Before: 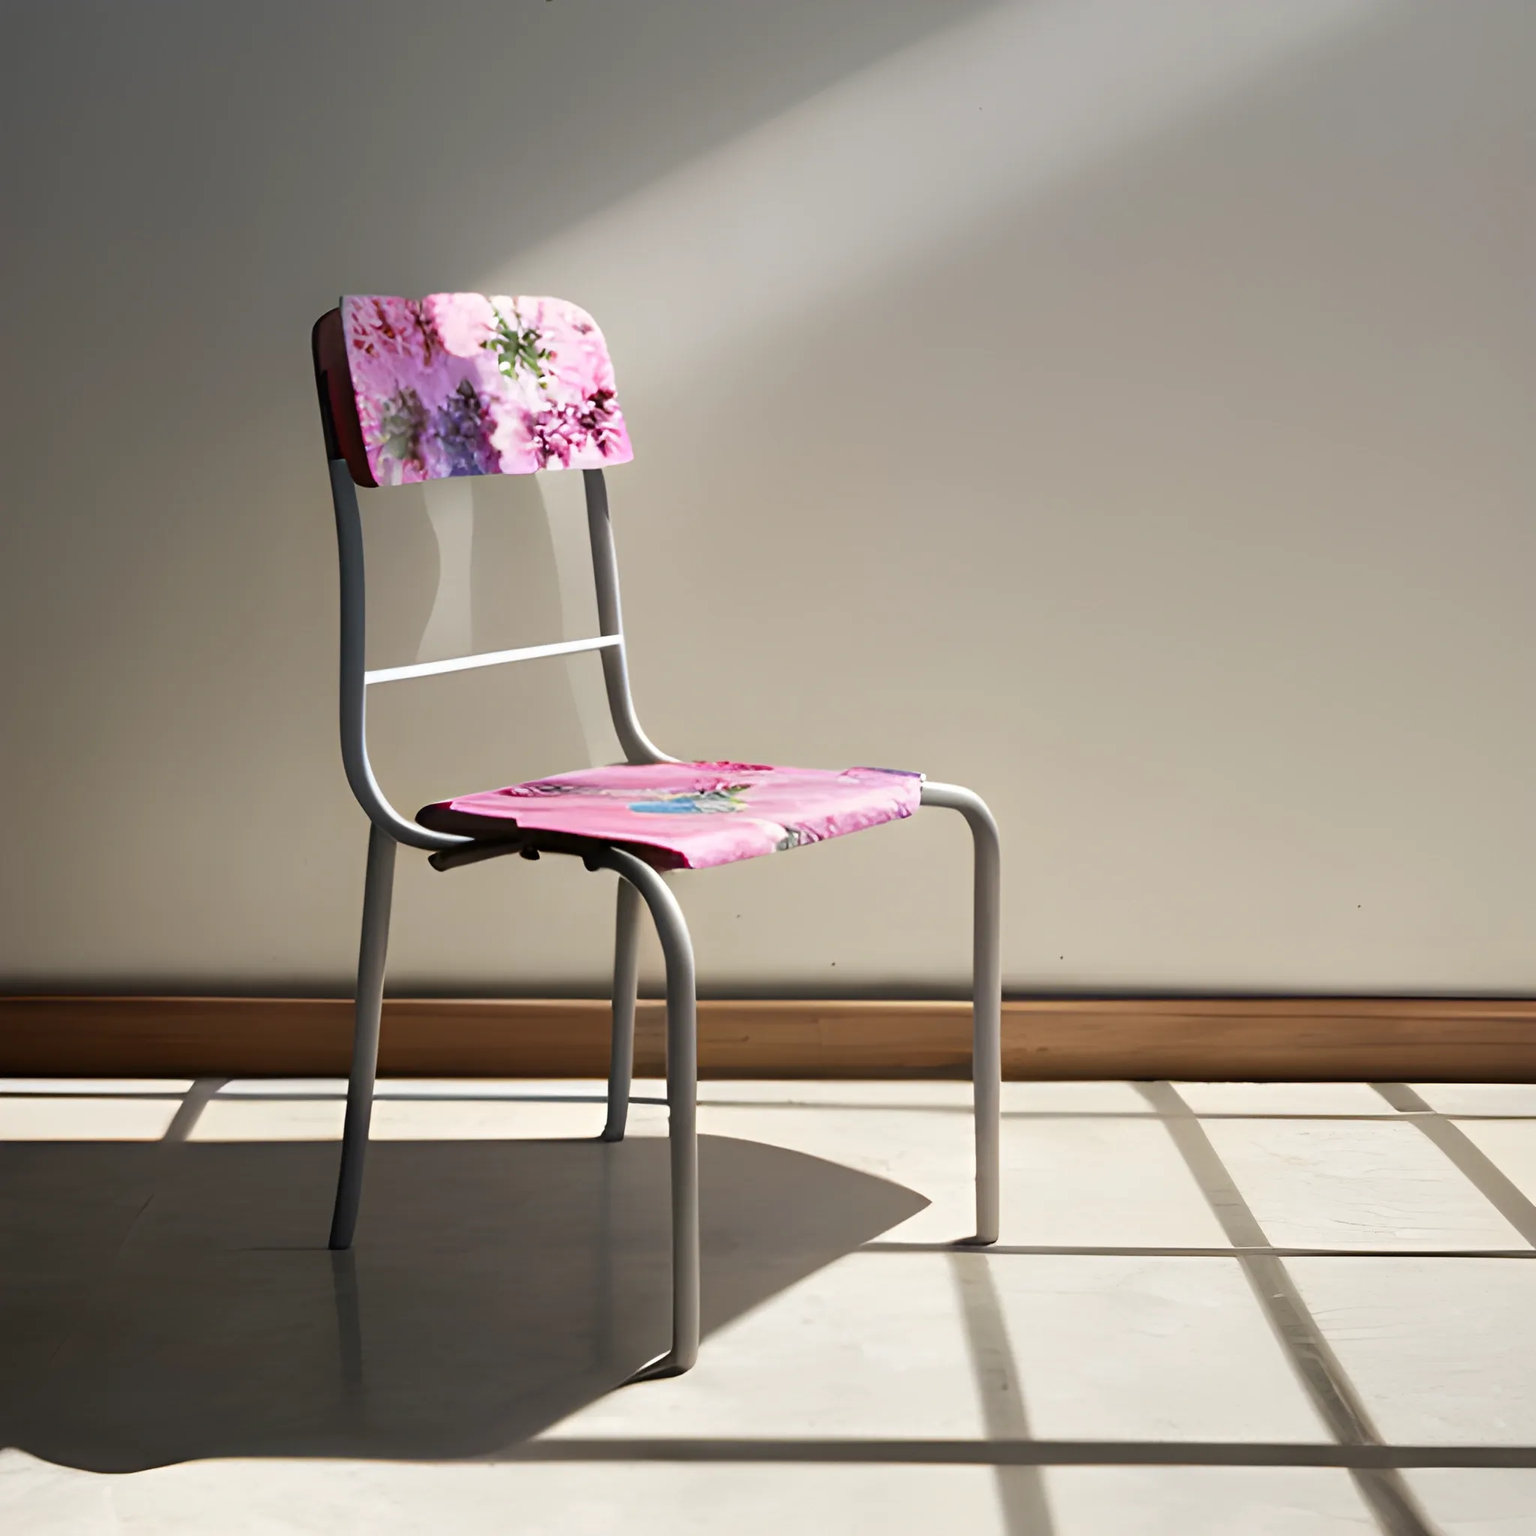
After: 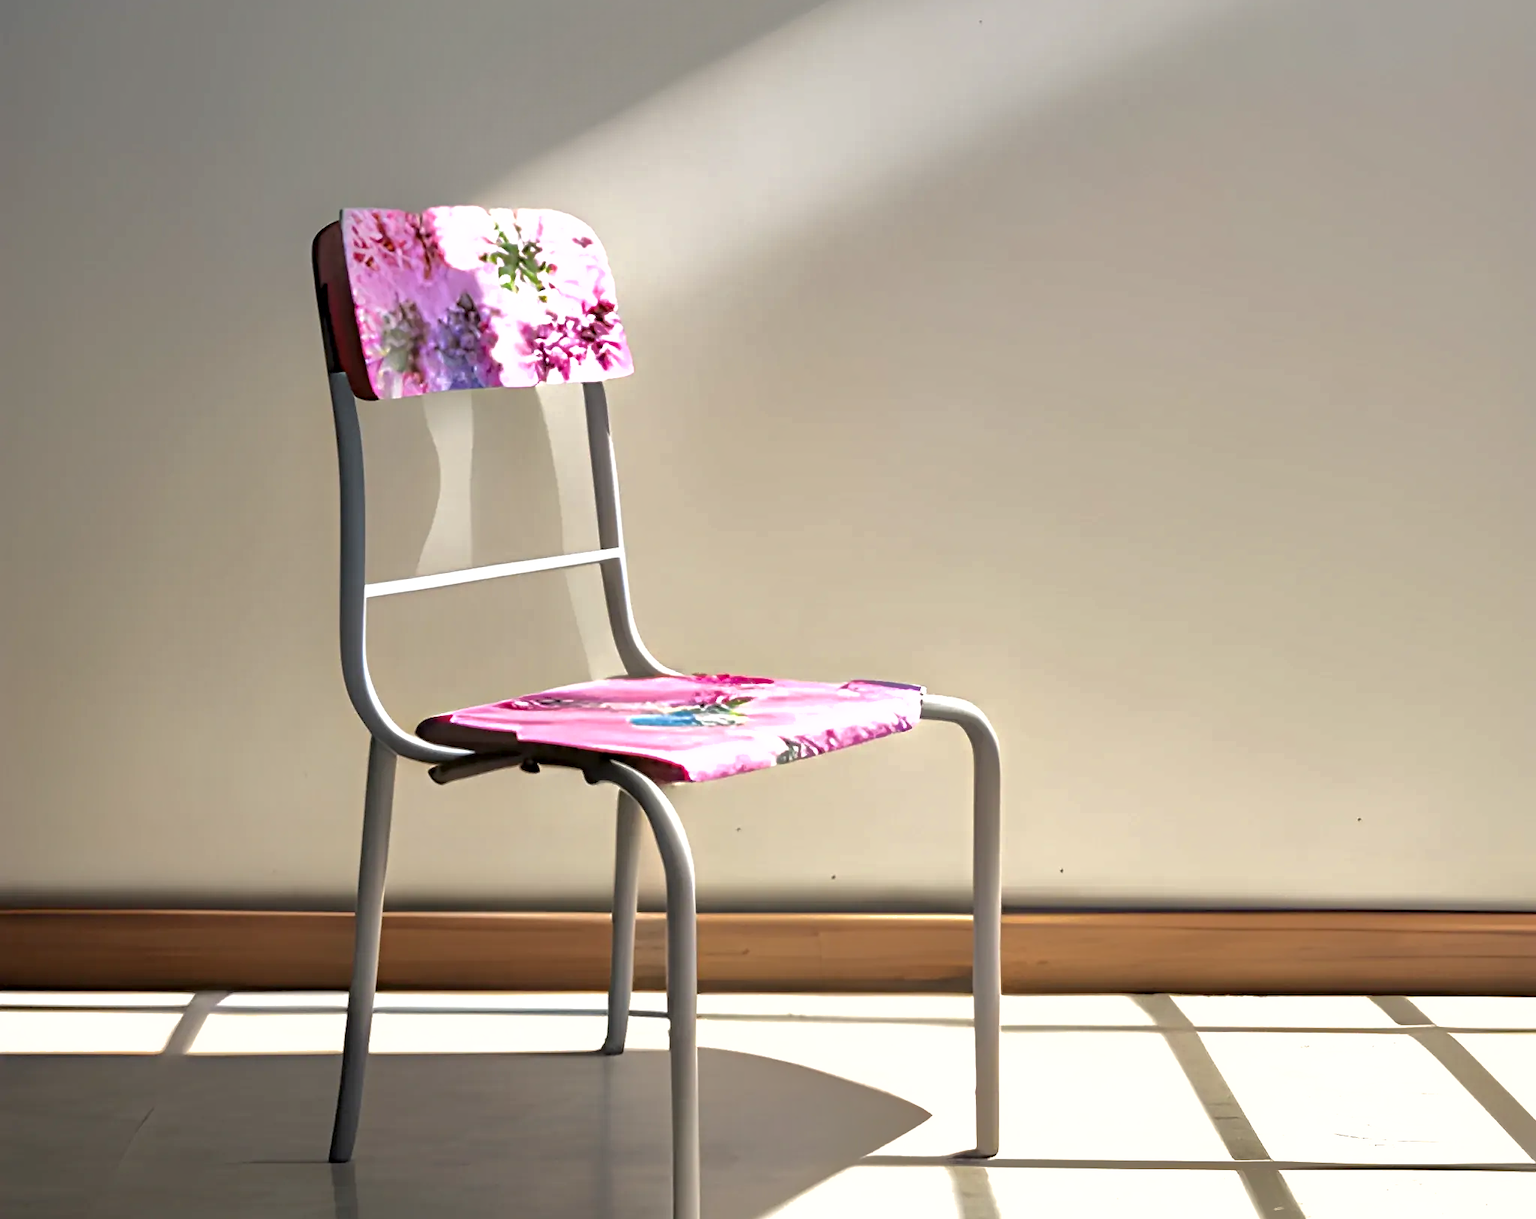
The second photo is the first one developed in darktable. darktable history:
crop and rotate: top 5.667%, bottom 14.937%
tone curve: curves: ch0 [(0, 0) (0.641, 0.691) (1, 1)]
exposure: exposure 0.6 EV, compensate highlight preservation false
shadows and highlights: shadows 40, highlights -60
contrast equalizer: octaves 7, y [[0.509, 0.514, 0.523, 0.542, 0.578, 0.603], [0.5 ×6], [0.509, 0.514, 0.523, 0.542, 0.578, 0.603], [0.001, 0.002, 0.003, 0.005, 0.01, 0.013], [0.001, 0.002, 0.003, 0.005, 0.01, 0.013]]
